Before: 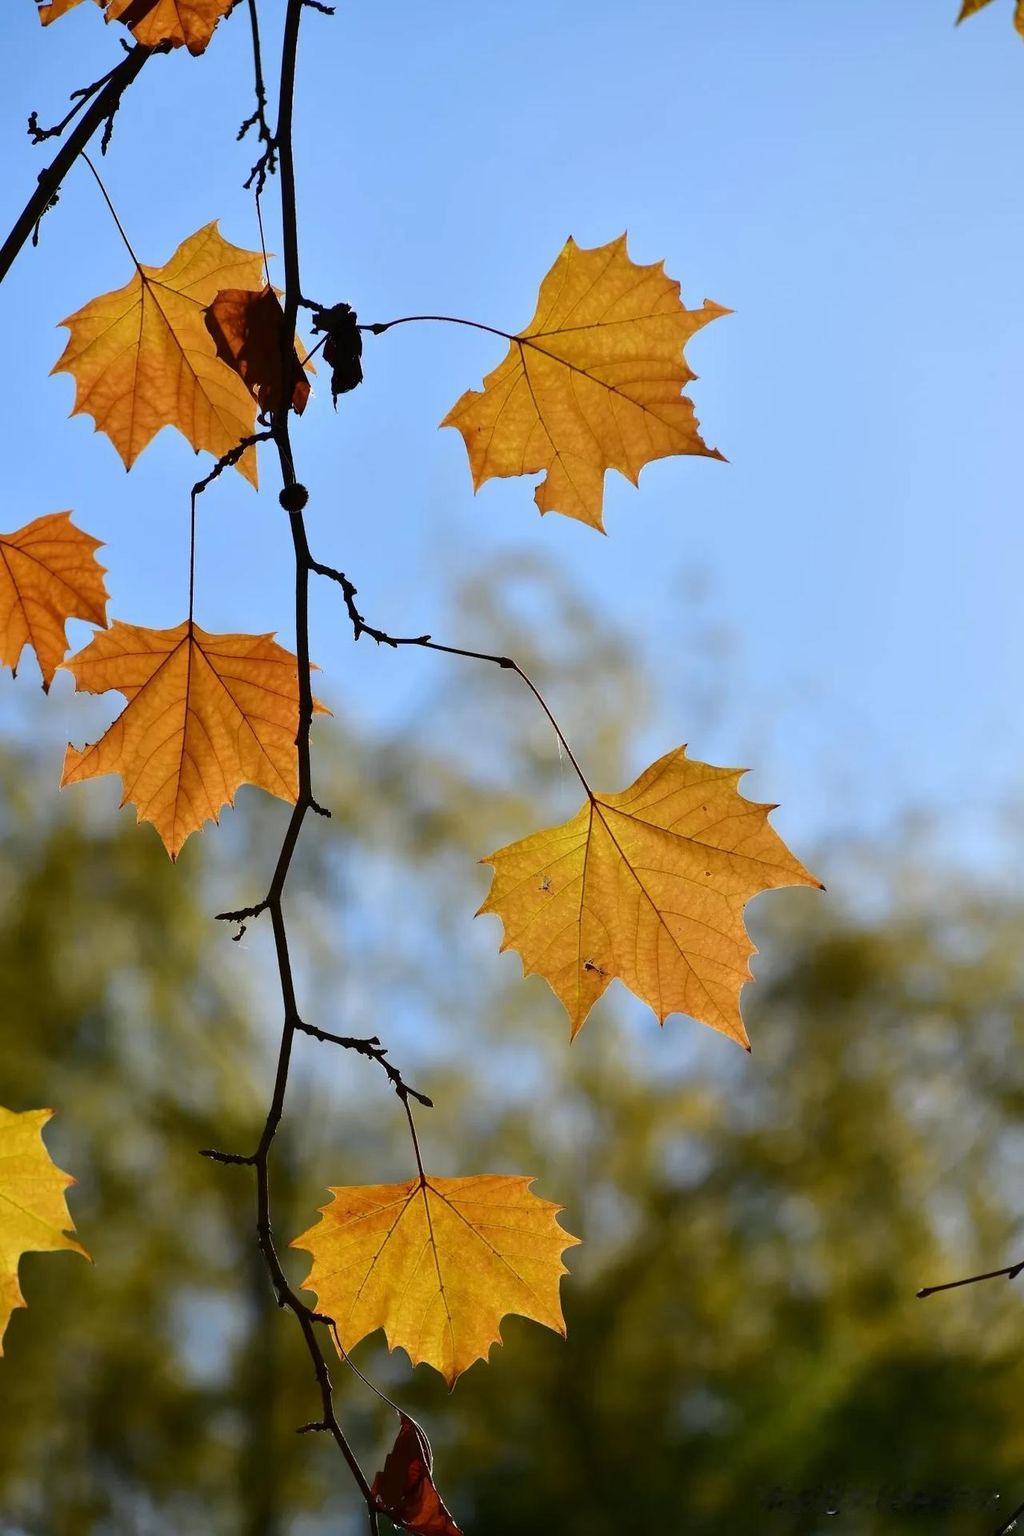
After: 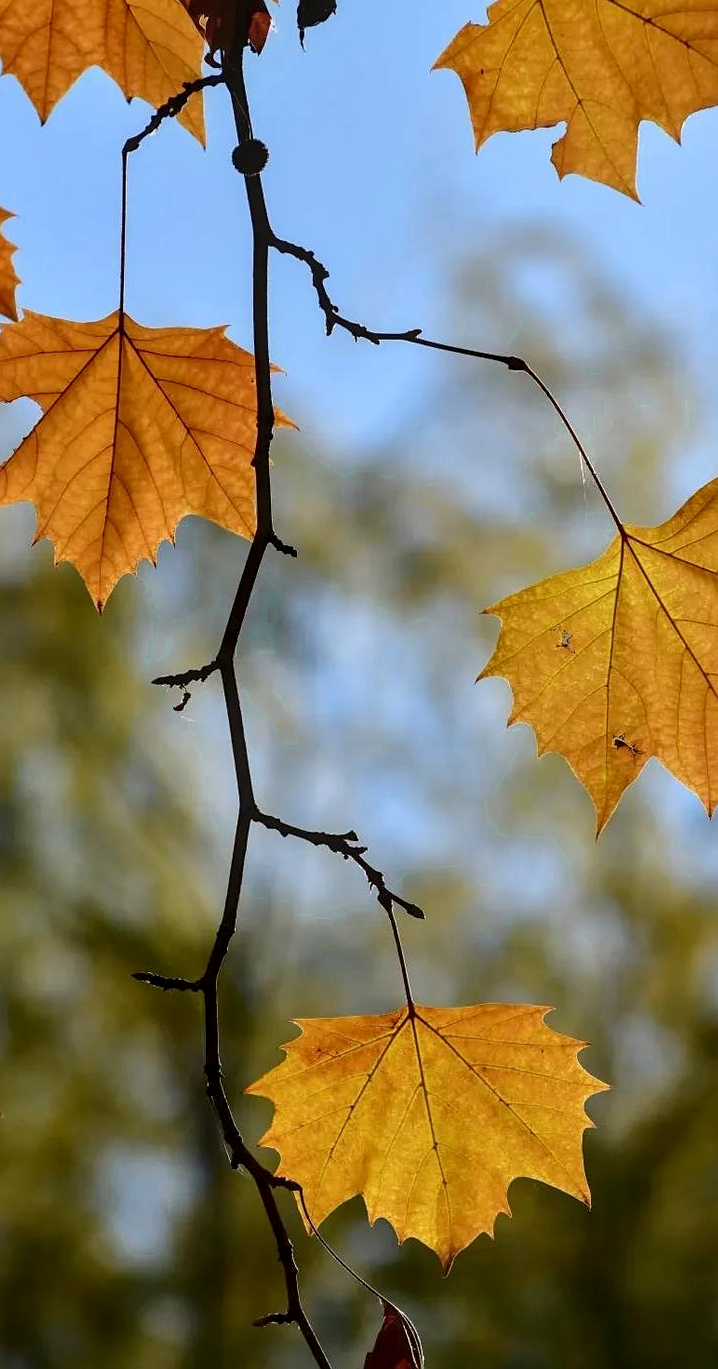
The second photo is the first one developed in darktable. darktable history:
crop: left 9.19%, top 24.242%, right 34.641%, bottom 4.418%
local contrast: on, module defaults
color zones: curves: ch0 [(0.25, 0.5) (0.423, 0.5) (0.443, 0.5) (0.521, 0.756) (0.568, 0.5) (0.576, 0.5) (0.75, 0.5)]; ch1 [(0.25, 0.5) (0.423, 0.5) (0.443, 0.5) (0.539, 0.873) (0.624, 0.565) (0.631, 0.5) (0.75, 0.5)]
sharpen: amount 0.209
